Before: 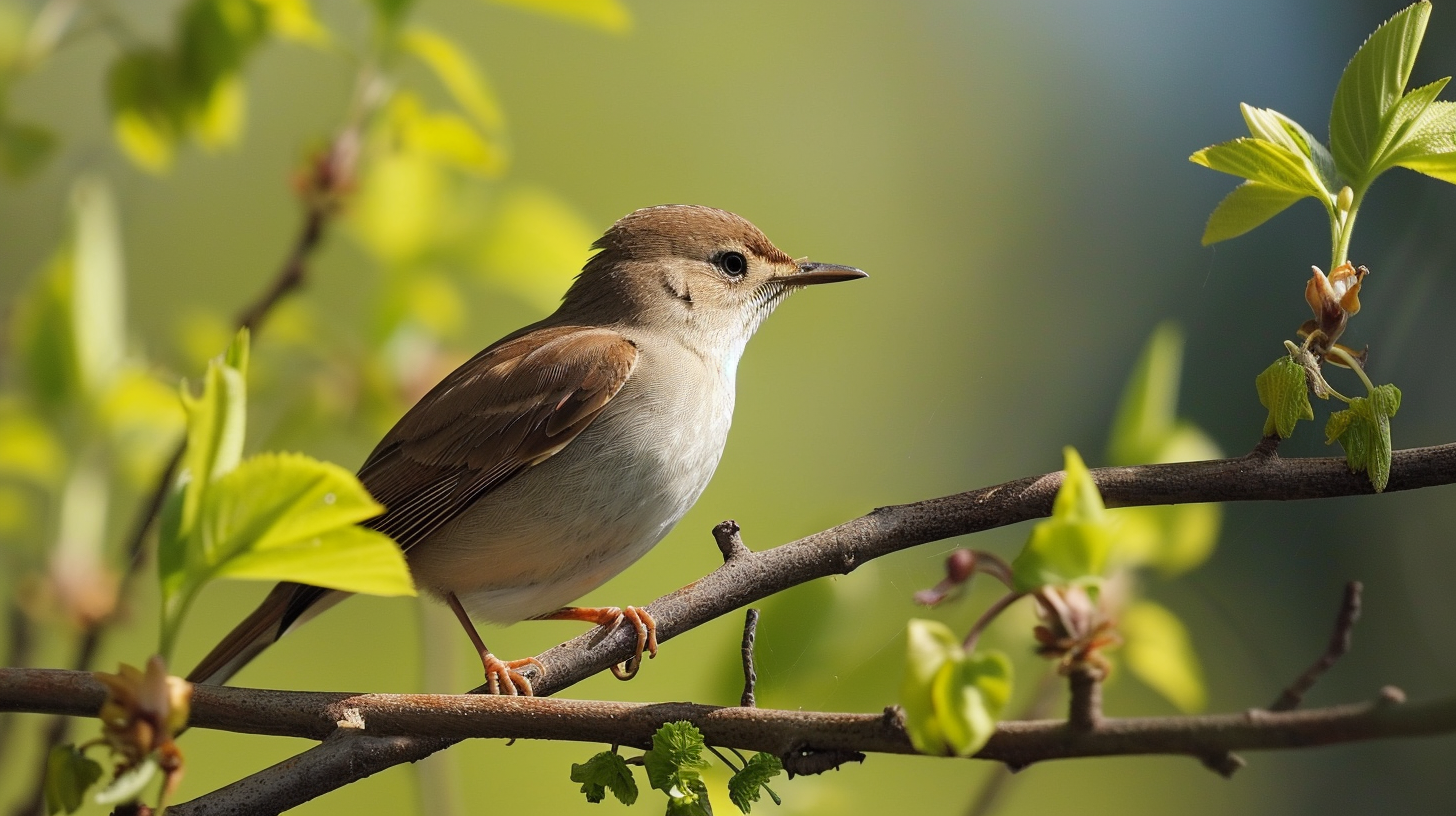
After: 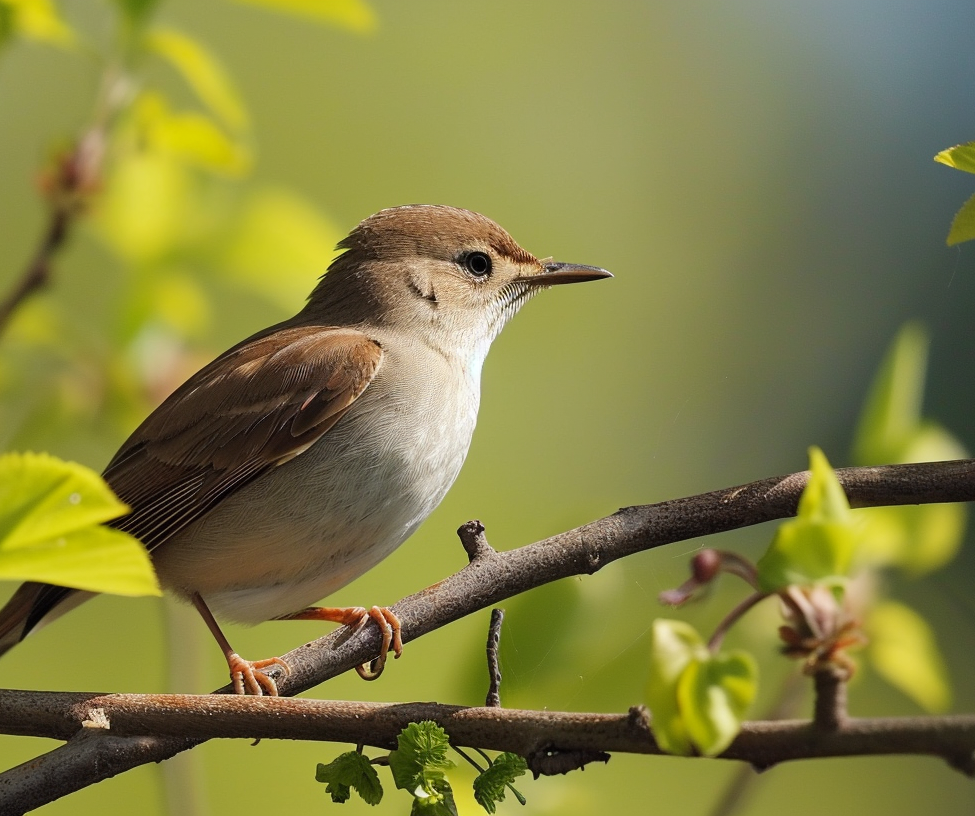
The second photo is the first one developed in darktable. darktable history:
crop and rotate: left 17.571%, right 15.426%
tone equalizer: edges refinement/feathering 500, mask exposure compensation -1.57 EV, preserve details no
